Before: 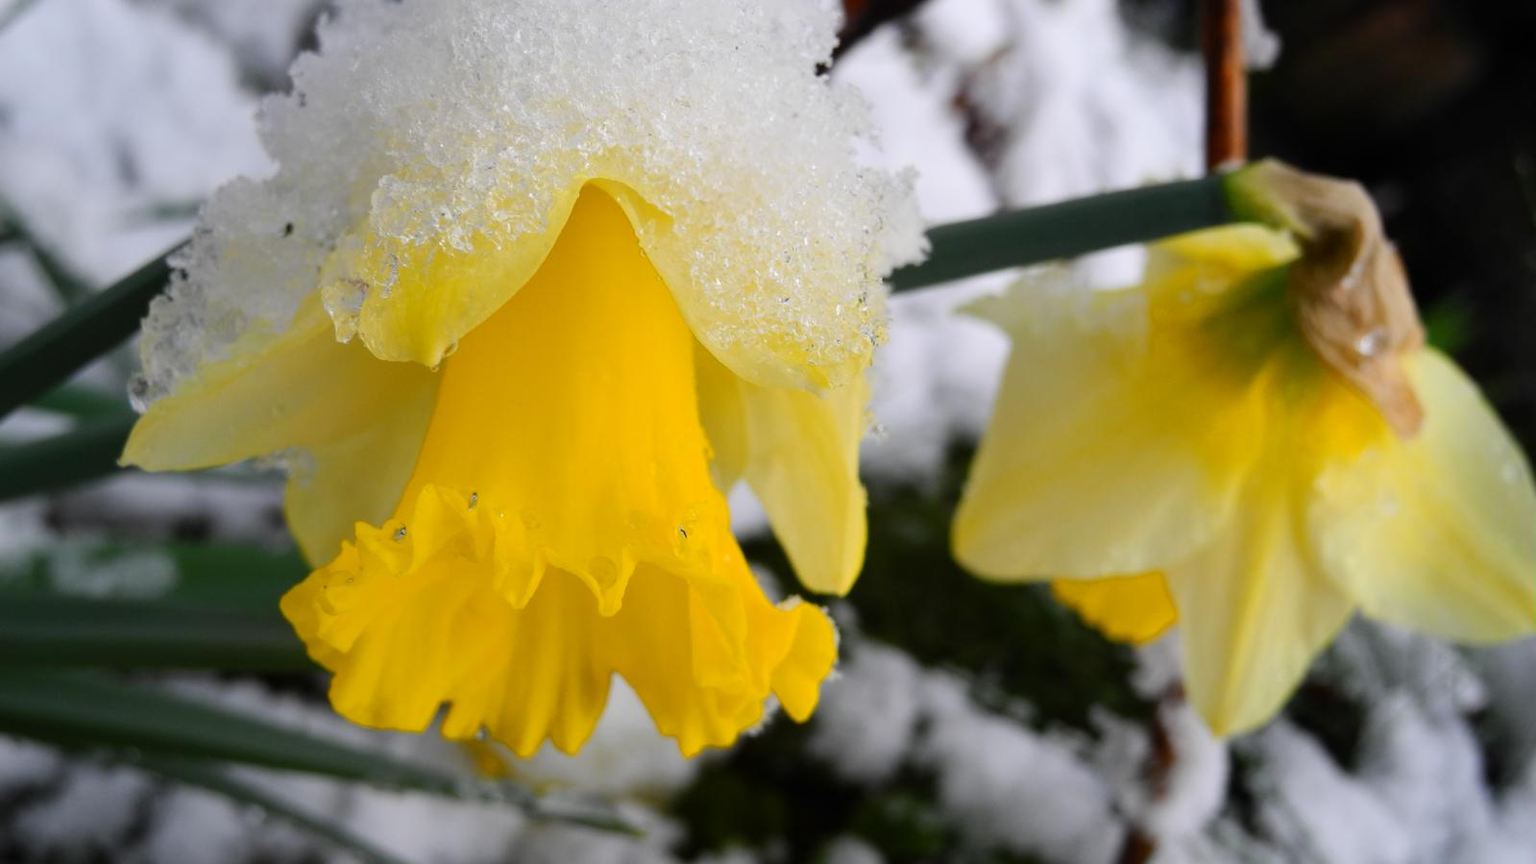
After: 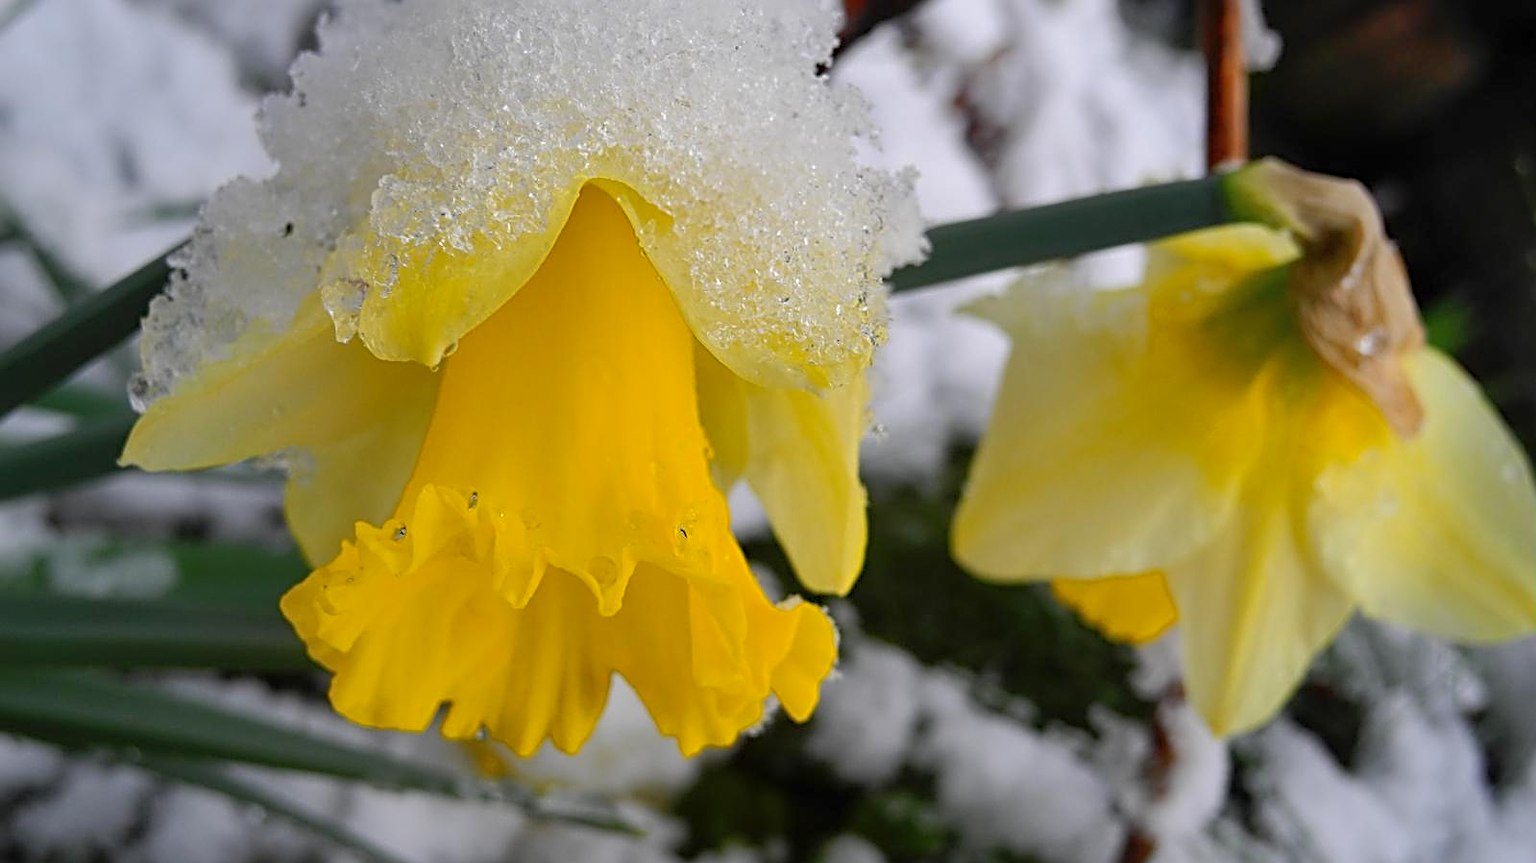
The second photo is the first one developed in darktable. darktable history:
shadows and highlights: on, module defaults
sharpen: radius 3.025, amount 0.757
